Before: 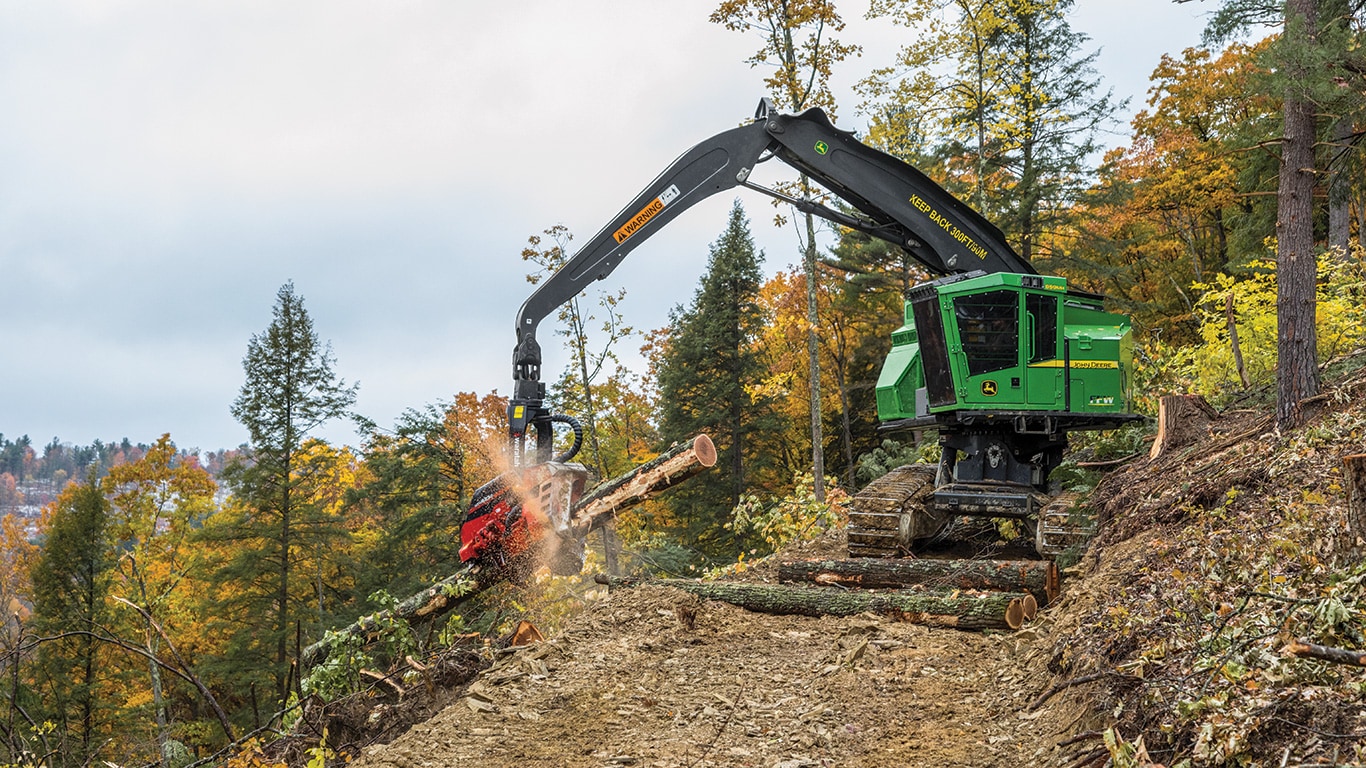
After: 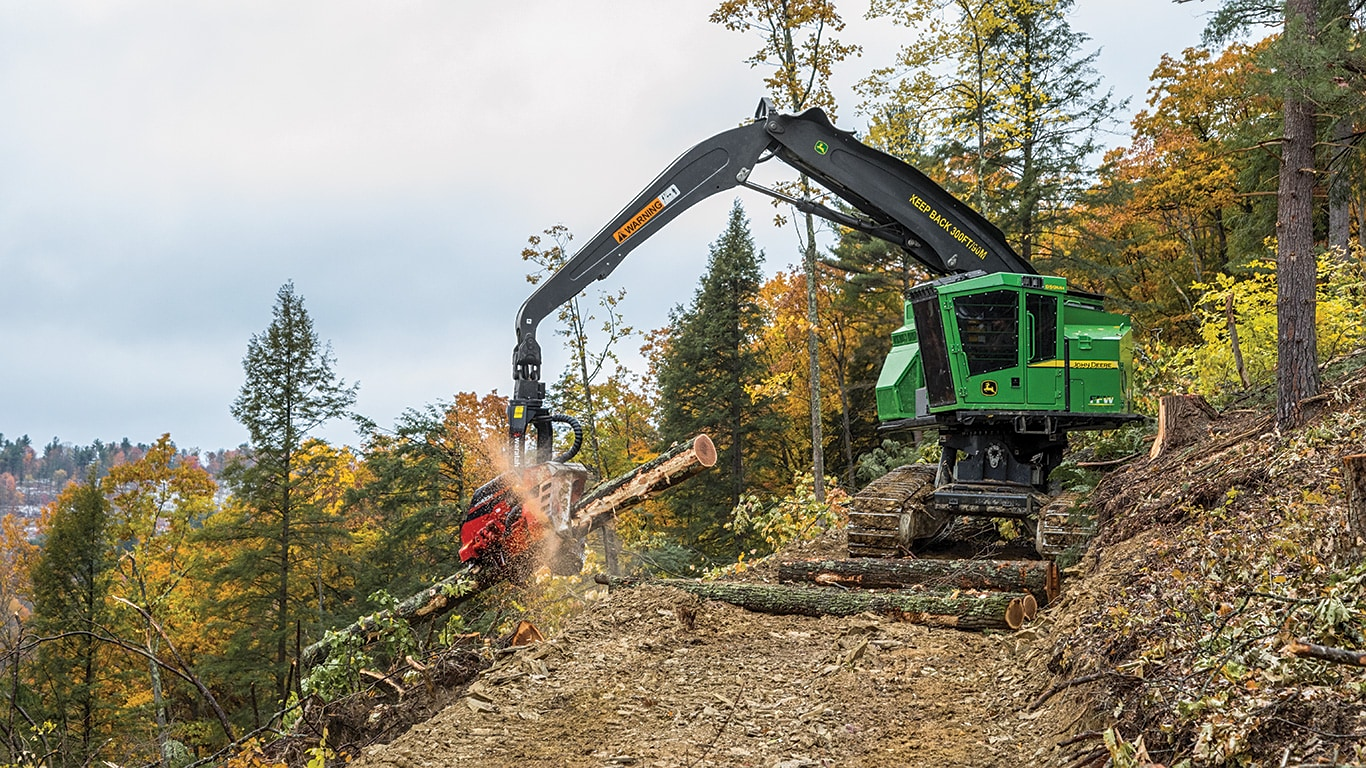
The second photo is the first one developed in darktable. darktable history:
local contrast: mode bilateral grid, contrast 15, coarseness 36, detail 105%, midtone range 0.2
sharpen: amount 0.2
